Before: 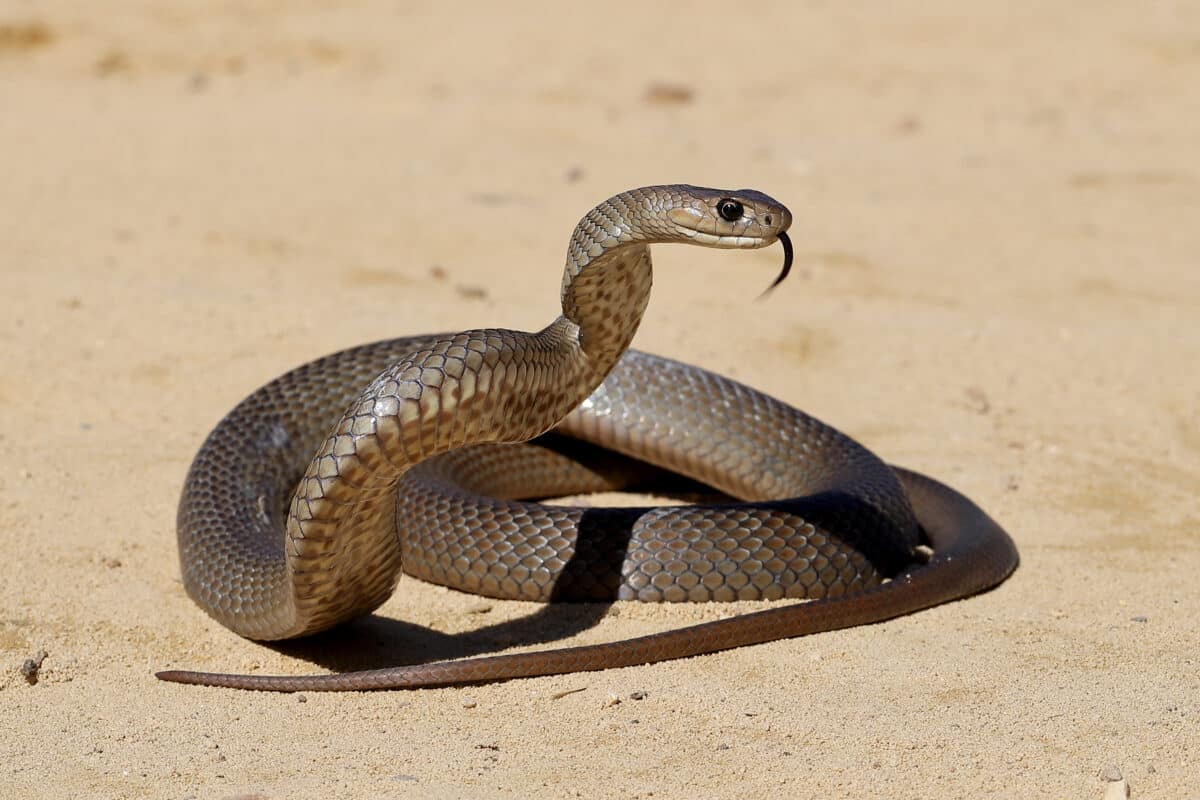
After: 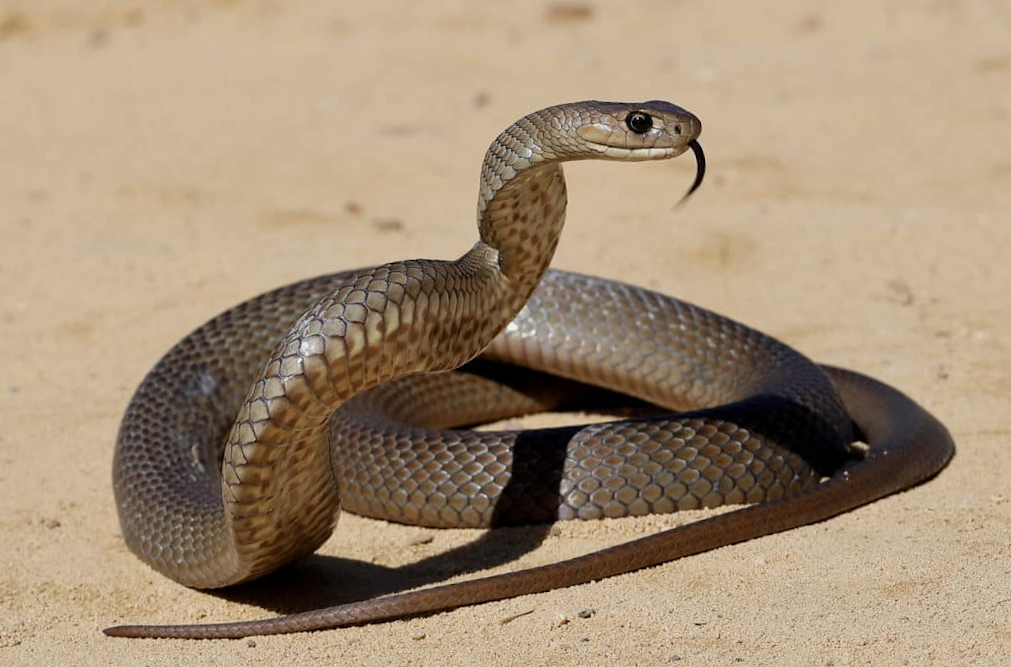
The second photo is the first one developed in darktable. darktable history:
exposure: exposure -0.177 EV, compensate highlight preservation false
rotate and perspective: rotation -4.57°, crop left 0.054, crop right 0.944, crop top 0.087, crop bottom 0.914
crop: left 3.305%, top 6.436%, right 6.389%, bottom 3.258%
